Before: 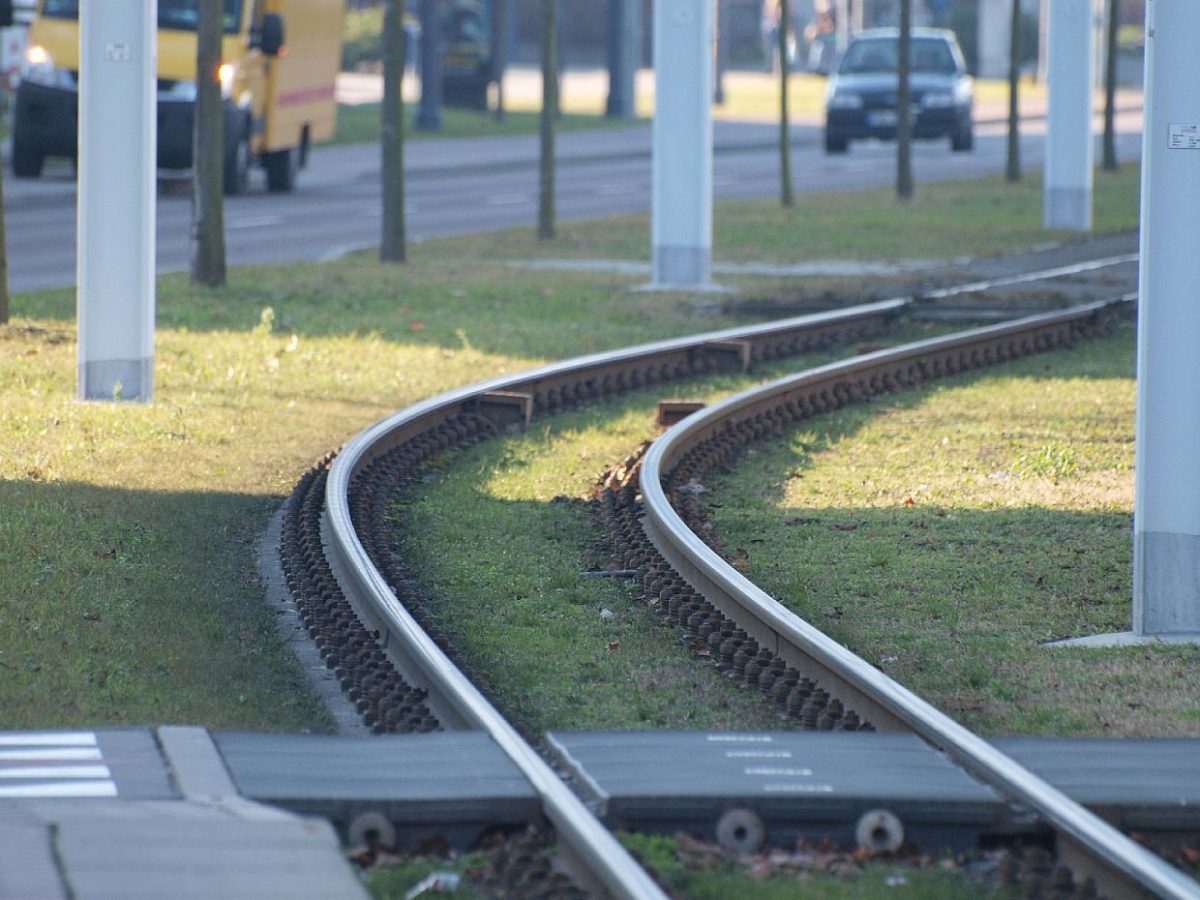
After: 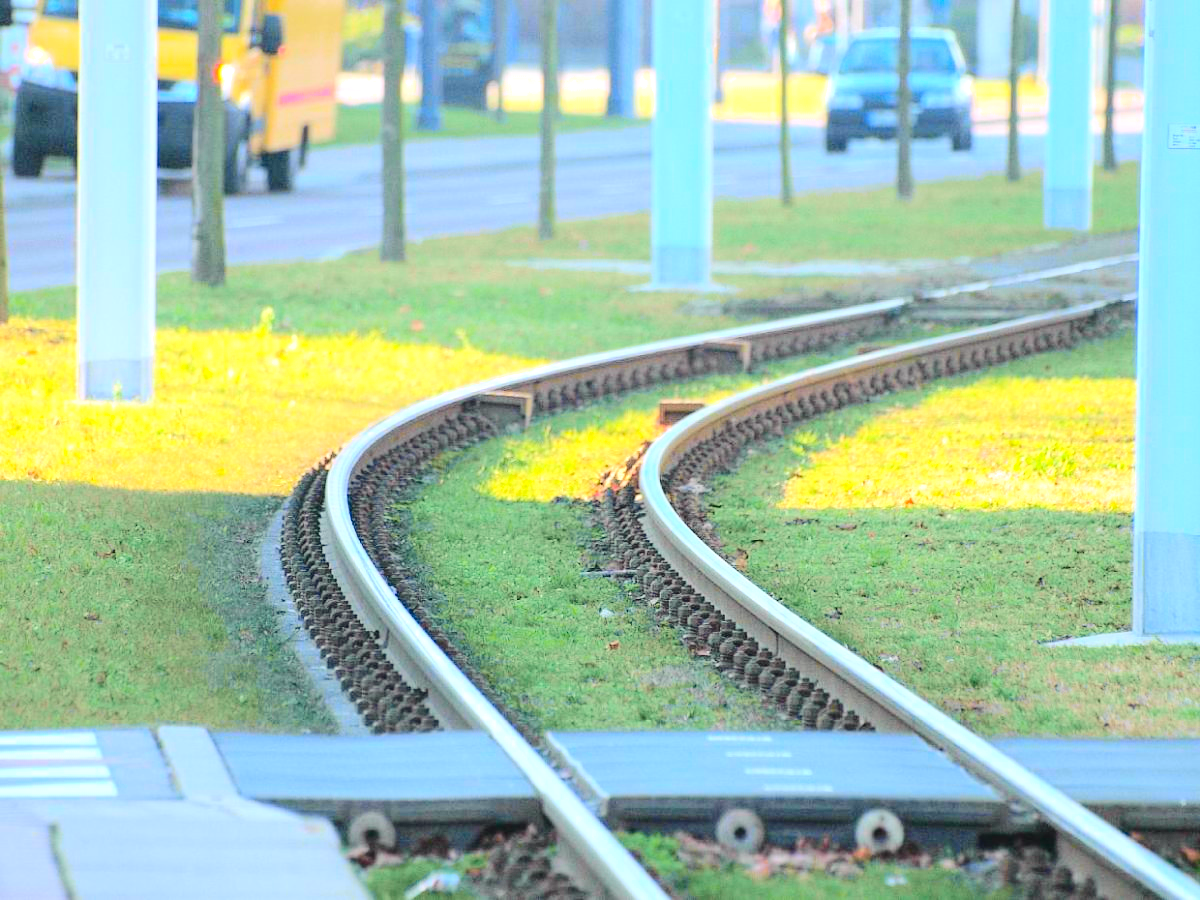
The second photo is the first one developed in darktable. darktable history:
exposure: exposure 1.061 EV, compensate highlight preservation false
tone curve: curves: ch0 [(0, 0.006) (0.184, 0.117) (0.405, 0.46) (0.456, 0.528) (0.634, 0.728) (0.877, 0.89) (0.984, 0.935)]; ch1 [(0, 0) (0.443, 0.43) (0.492, 0.489) (0.566, 0.579) (0.595, 0.625) (0.608, 0.667) (0.65, 0.729) (1, 1)]; ch2 [(0, 0) (0.33, 0.301) (0.421, 0.443) (0.447, 0.489) (0.495, 0.505) (0.537, 0.583) (0.586, 0.591) (0.663, 0.686) (1, 1)], color space Lab, independent channels, preserve colors none
rgb curve: curves: ch2 [(0, 0) (0.567, 0.512) (1, 1)], mode RGB, independent channels
contrast brightness saturation: contrast 0.04, saturation 0.07
color balance rgb: perceptual saturation grading › global saturation 25%, perceptual brilliance grading › mid-tones 10%, perceptual brilliance grading › shadows 15%, global vibrance 20%
